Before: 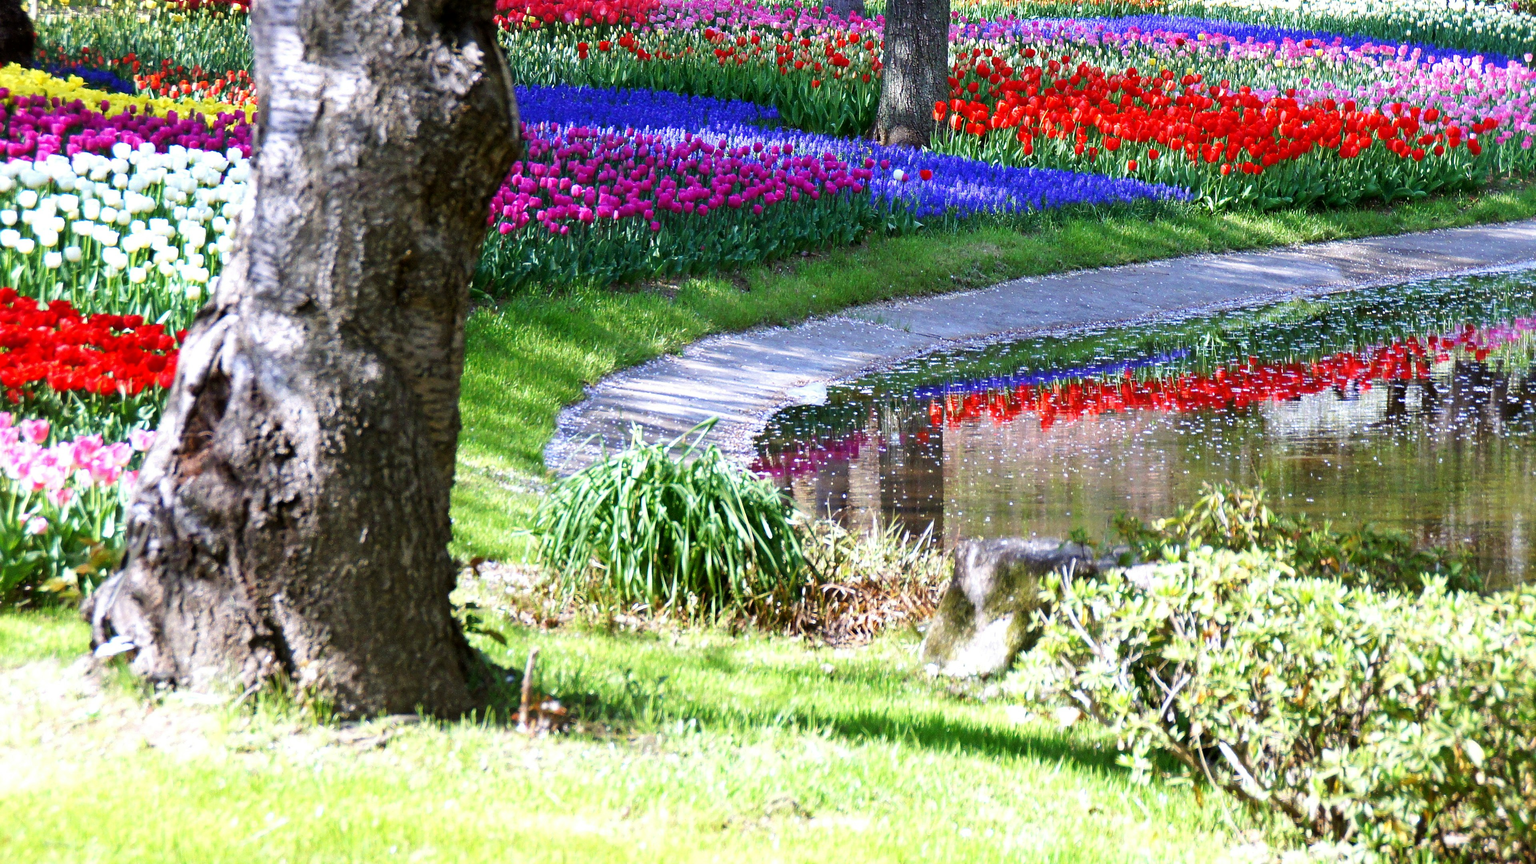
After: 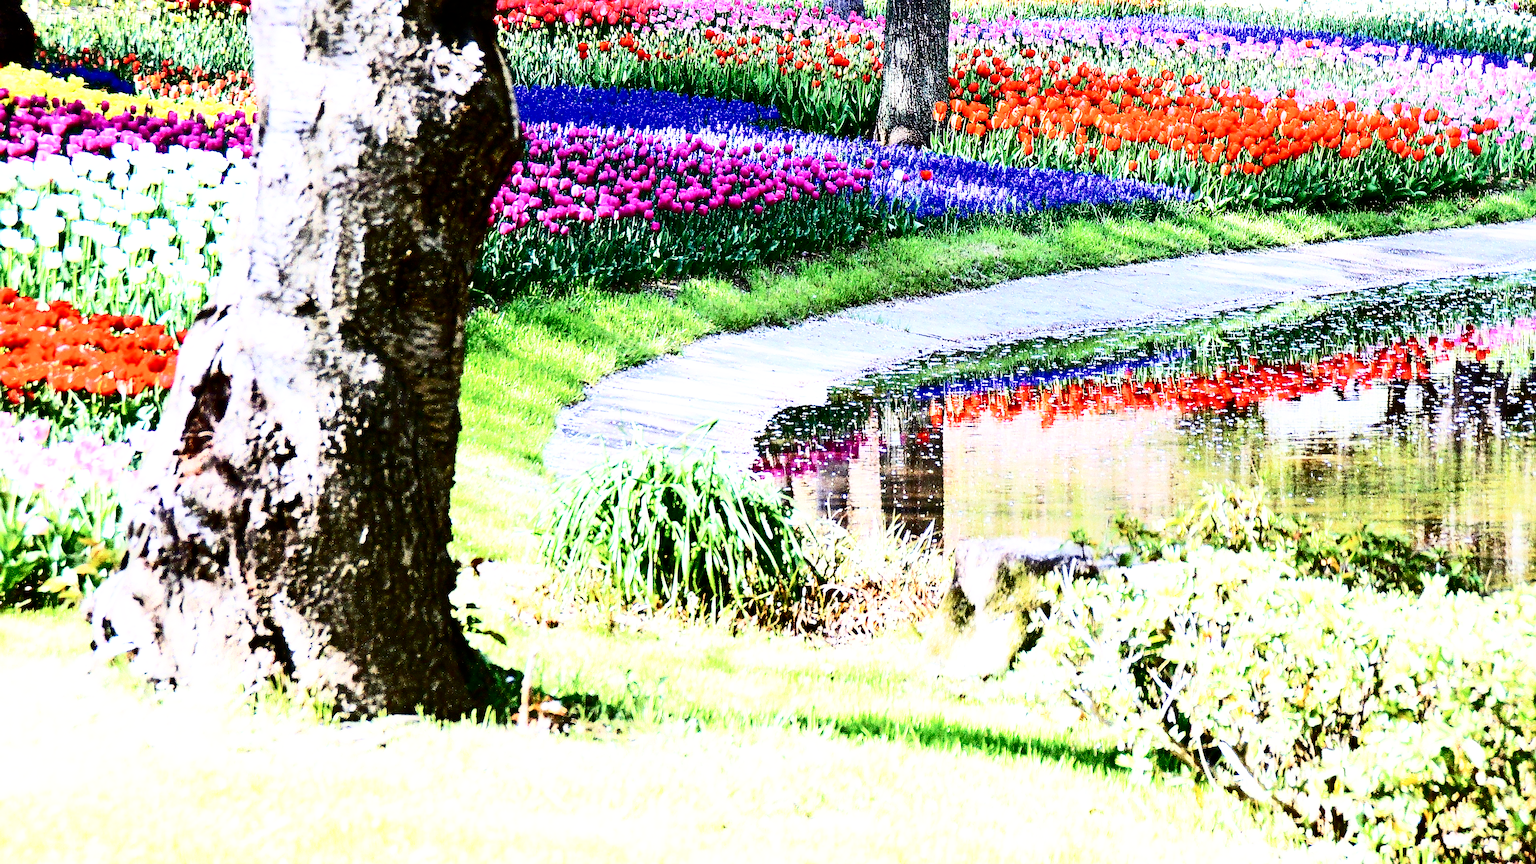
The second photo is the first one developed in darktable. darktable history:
base curve: curves: ch0 [(0, 0) (0.007, 0.004) (0.027, 0.03) (0.046, 0.07) (0.207, 0.54) (0.442, 0.872) (0.673, 0.972) (1, 1)], preserve colors none
contrast brightness saturation: contrast 0.489, saturation -0.103
sharpen: on, module defaults
